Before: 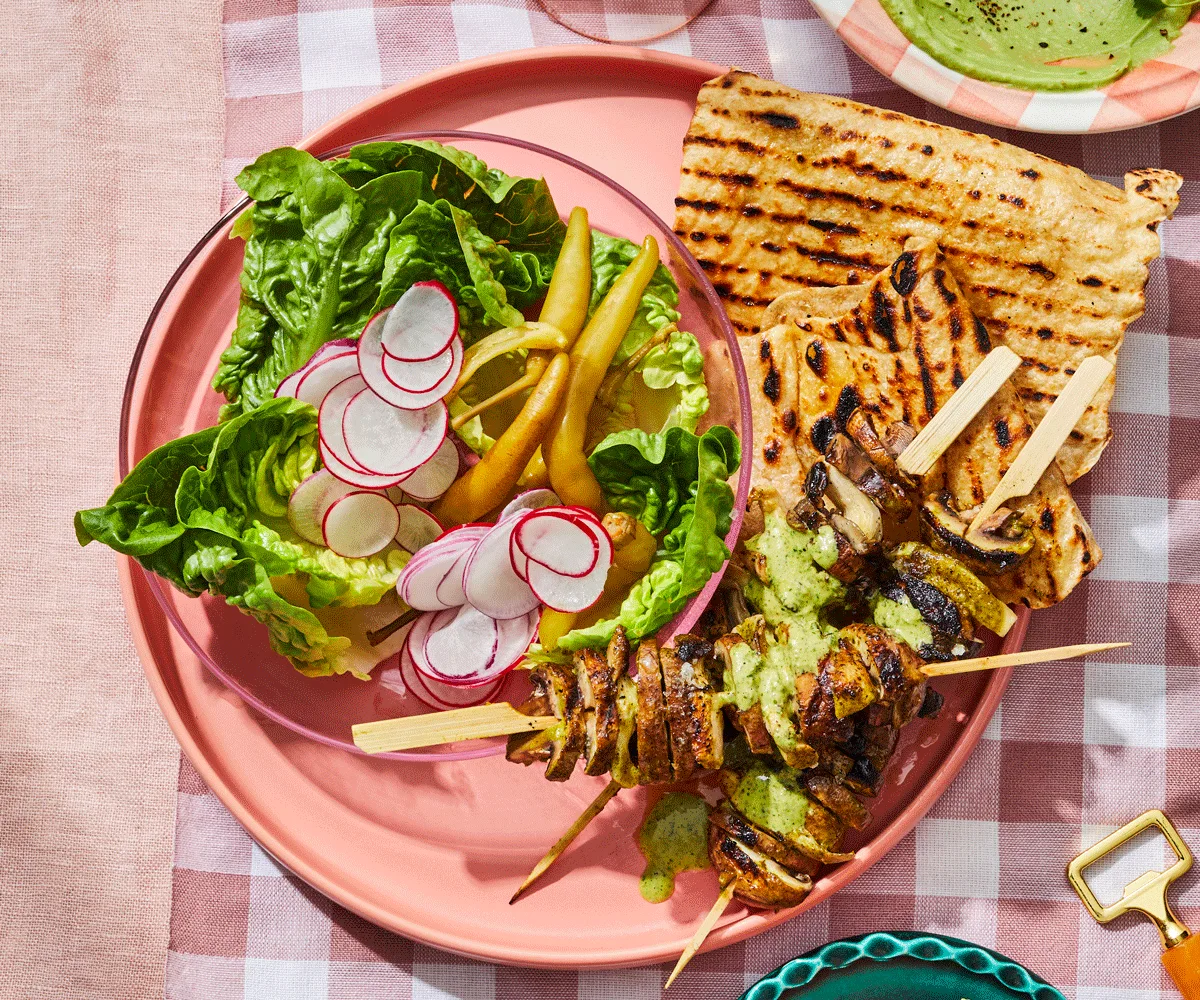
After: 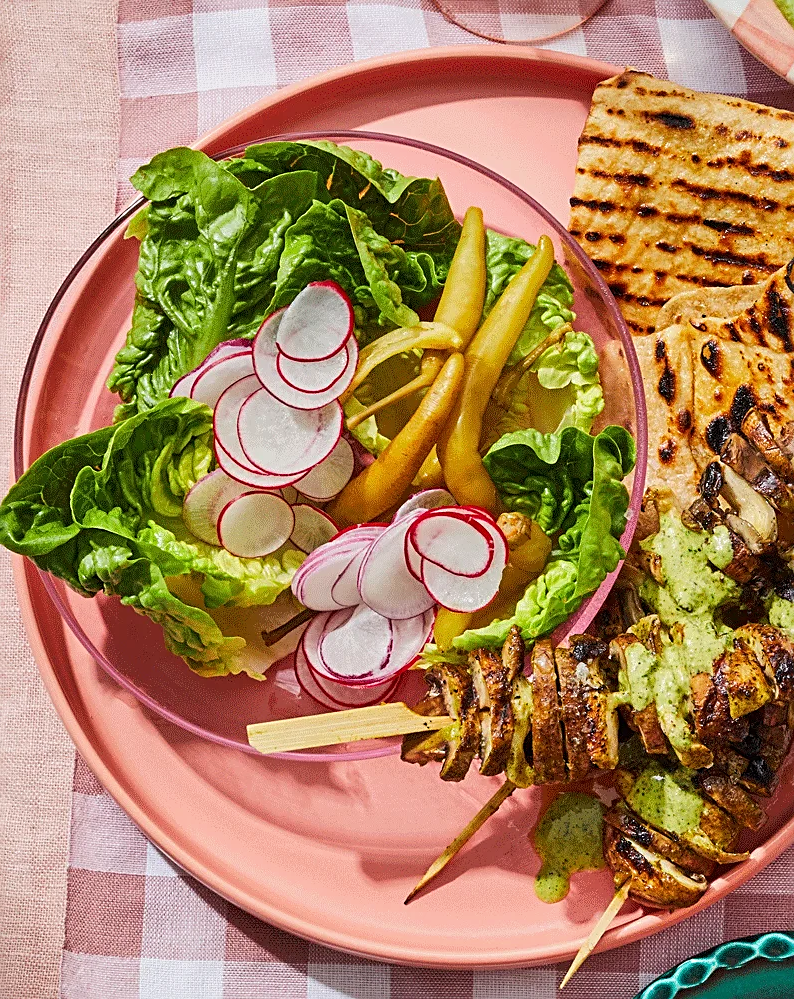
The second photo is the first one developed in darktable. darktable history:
crop and rotate: left 8.795%, right 24.983%
exposure: exposure -0.062 EV, compensate exposure bias true, compensate highlight preservation false
sharpen: on, module defaults
